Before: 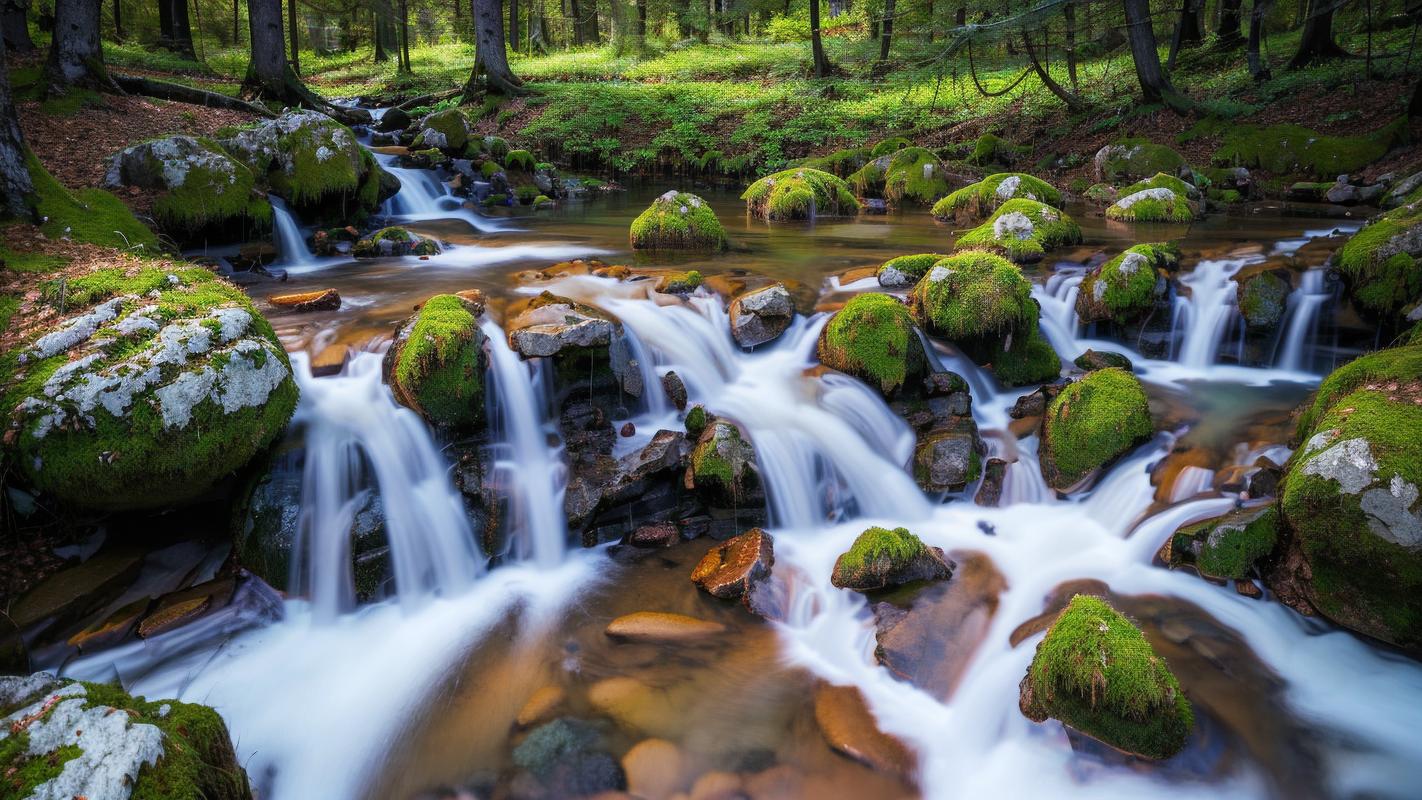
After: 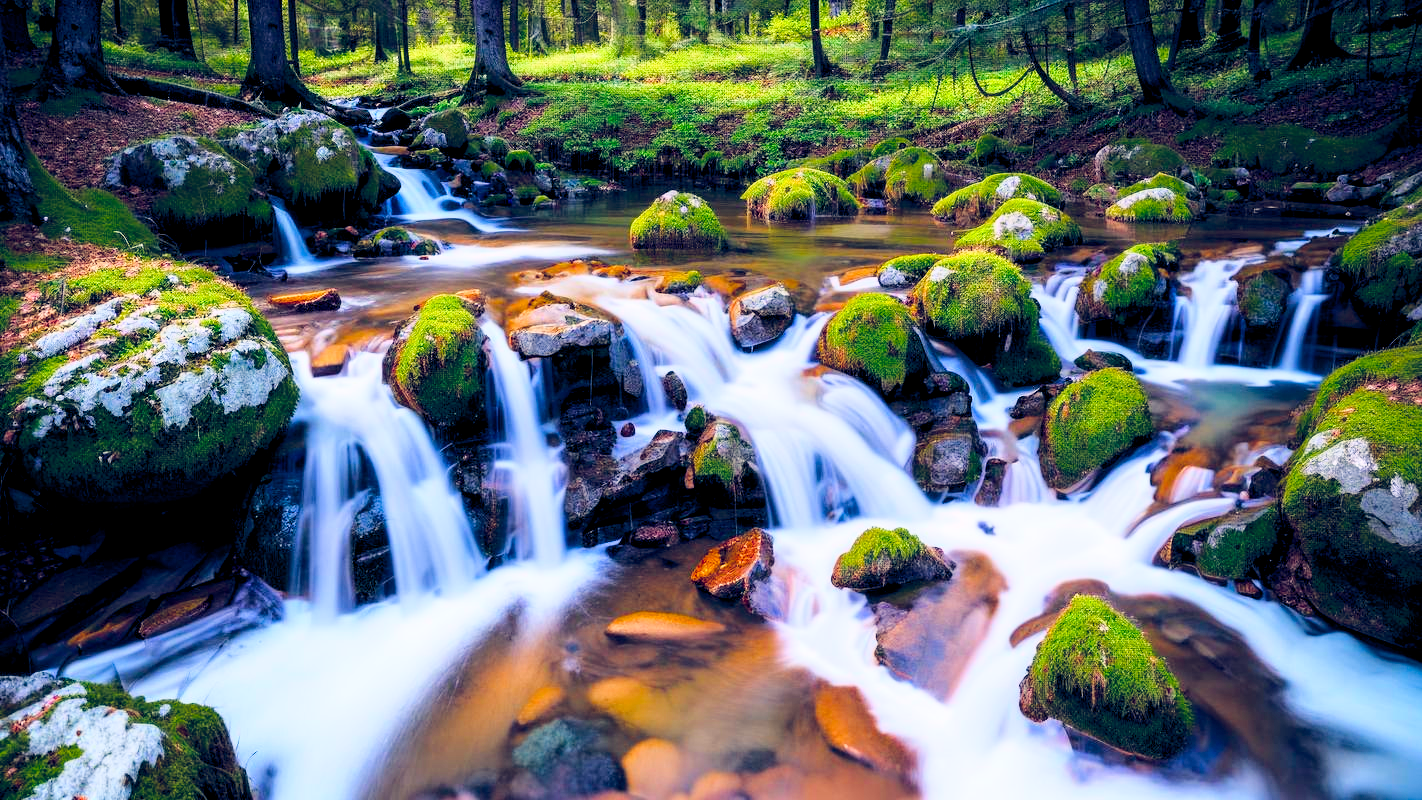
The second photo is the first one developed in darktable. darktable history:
base curve: curves: ch0 [(0, 0) (0.028, 0.03) (0.121, 0.232) (0.46, 0.748) (0.859, 0.968) (1, 1)]
color balance rgb: highlights gain › chroma 1.711%, highlights gain › hue 56.94°, global offset › luminance -0.298%, global offset › chroma 0.315%, global offset › hue 259.61°, perceptual saturation grading › global saturation -0.108%, perceptual saturation grading › mid-tones 6.174%, perceptual saturation grading › shadows 71.401%, global vibrance 20%
